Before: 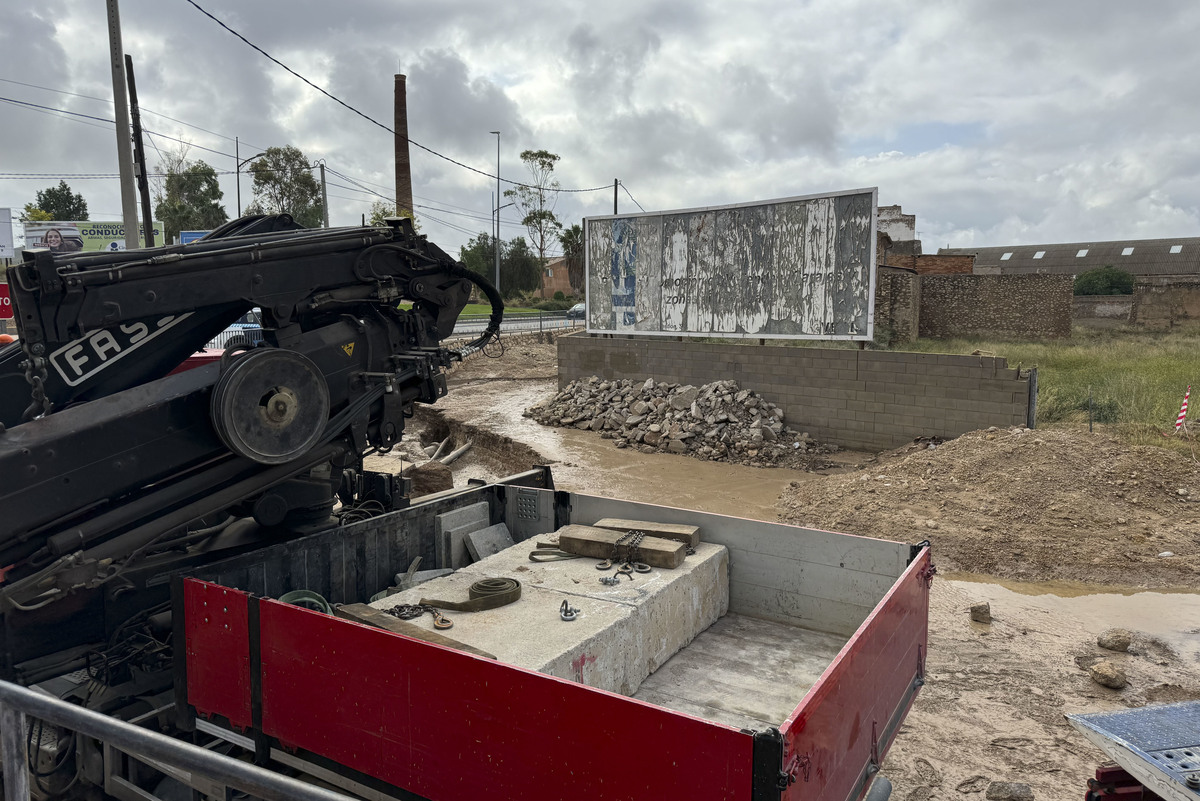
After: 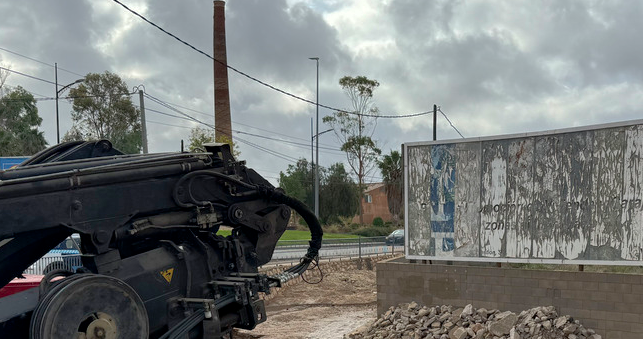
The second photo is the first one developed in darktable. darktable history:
base curve: curves: ch0 [(0, 0) (0.303, 0.277) (1, 1)]
shadows and highlights: on, module defaults
crop: left 15.165%, top 9.299%, right 31.235%, bottom 48.308%
